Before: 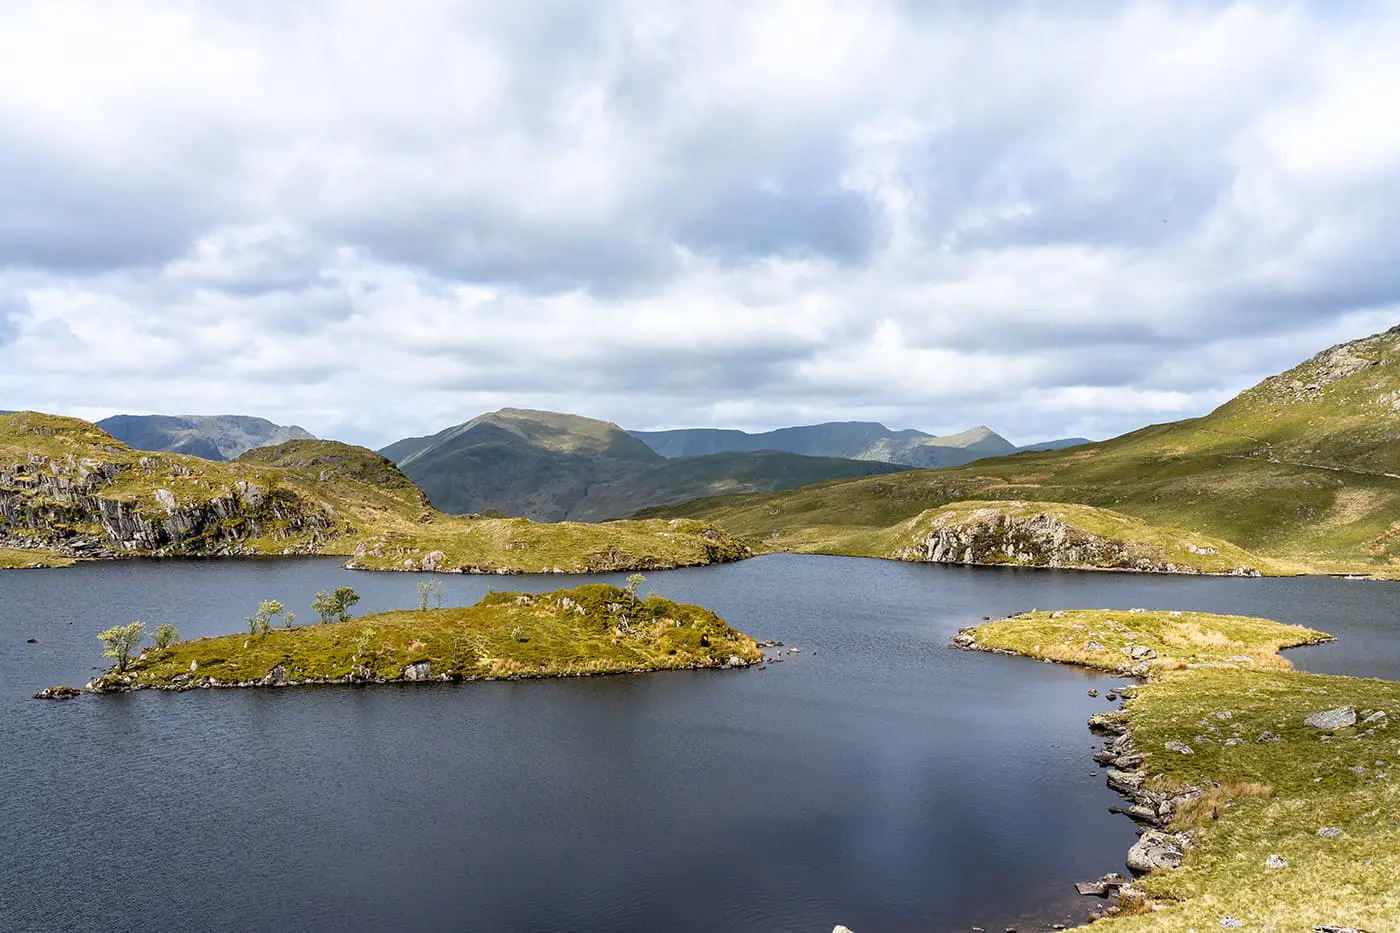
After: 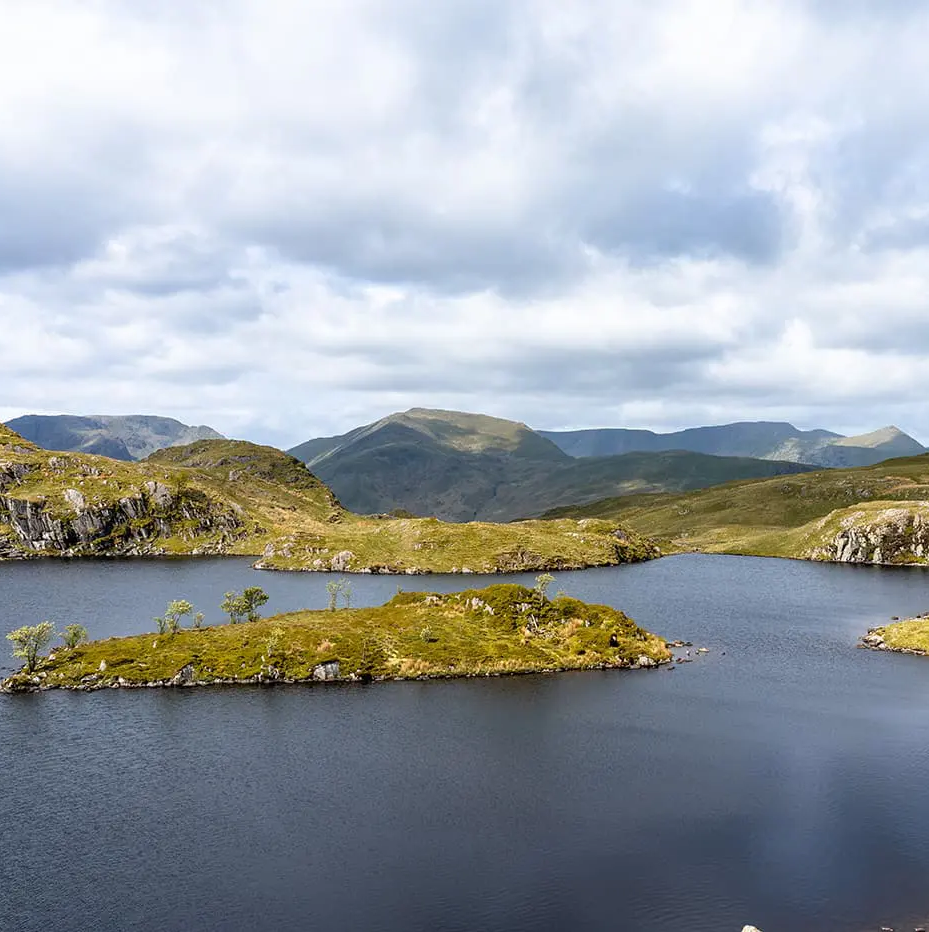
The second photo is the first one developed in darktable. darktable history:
crop and rotate: left 6.524%, right 27.074%
